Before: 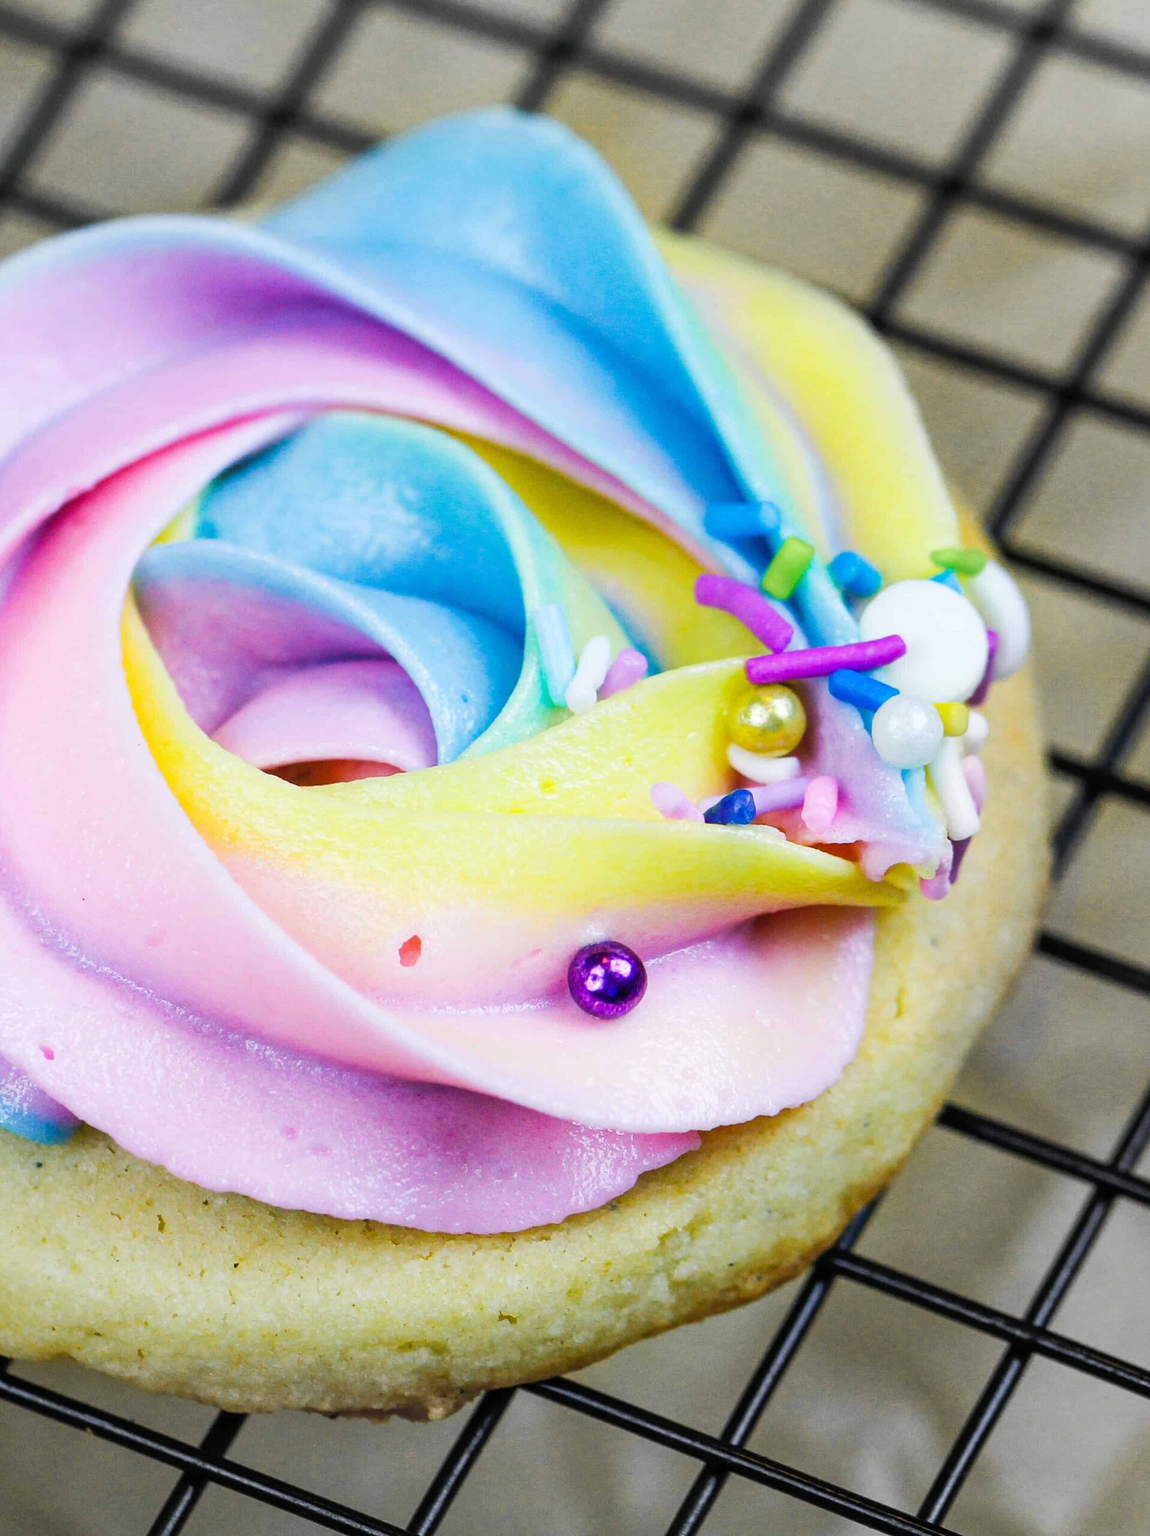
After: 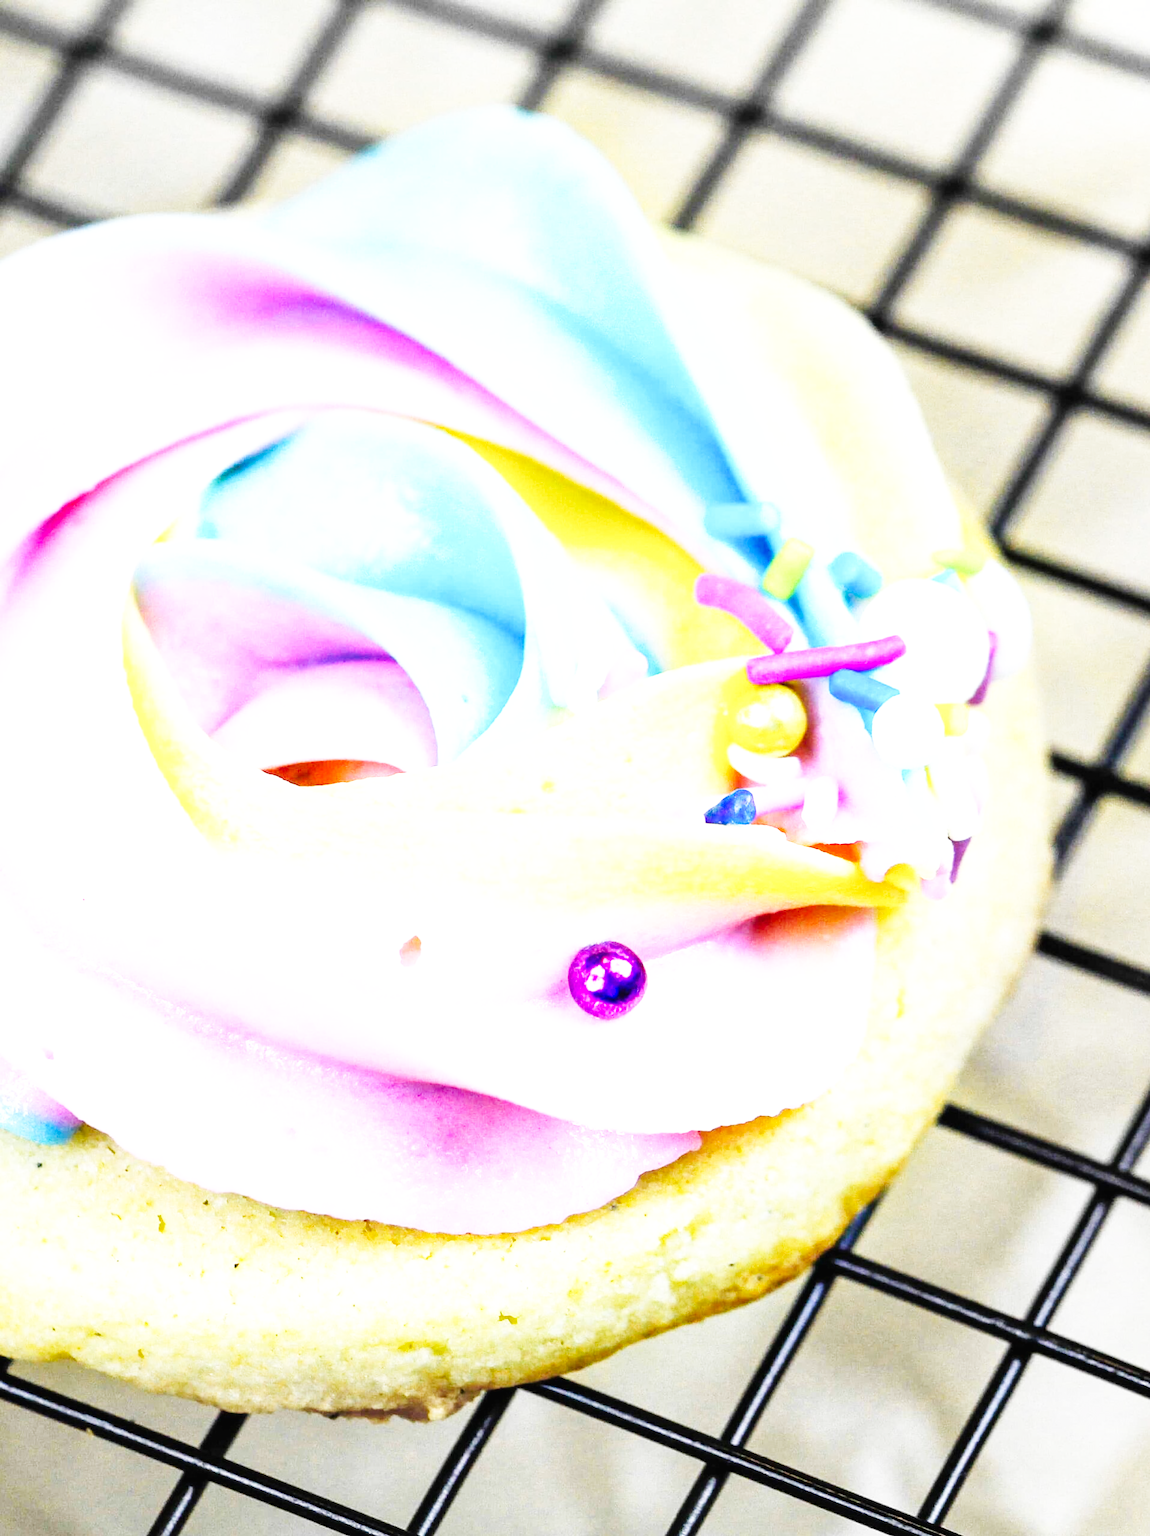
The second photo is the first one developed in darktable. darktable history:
base curve: curves: ch0 [(0, 0.003) (0.001, 0.002) (0.006, 0.004) (0.02, 0.022) (0.048, 0.086) (0.094, 0.234) (0.162, 0.431) (0.258, 0.629) (0.385, 0.8) (0.548, 0.918) (0.751, 0.988) (1, 1)], preserve colors none
exposure: black level correction 0, exposure 0.7 EV, compensate exposure bias true, compensate highlight preservation false
